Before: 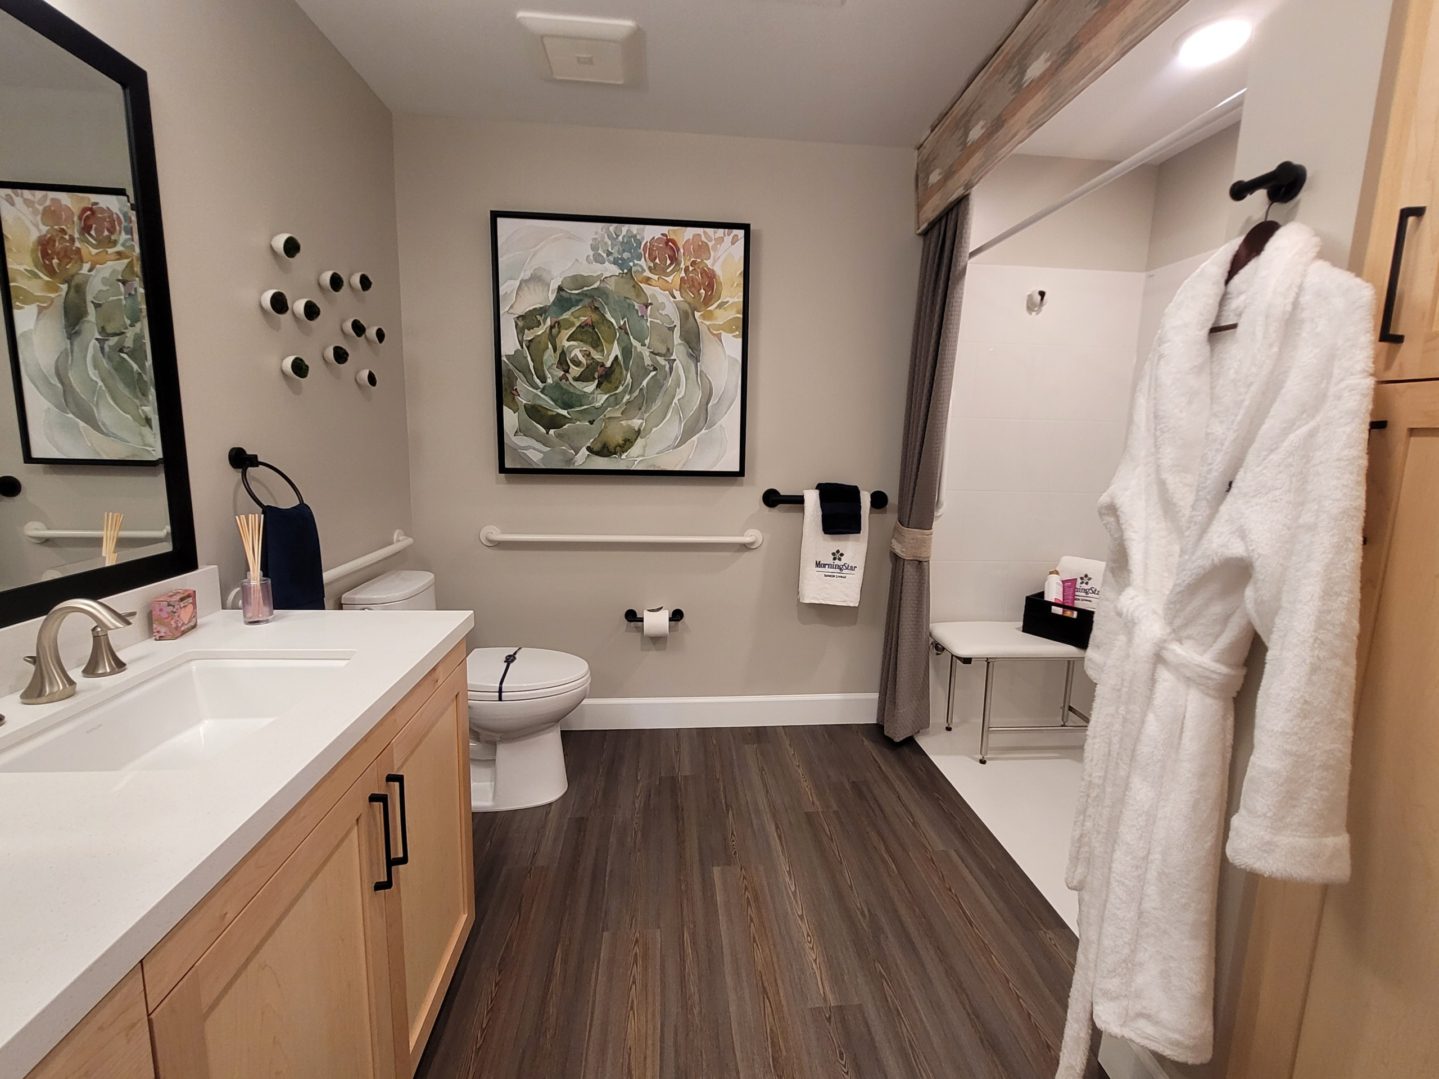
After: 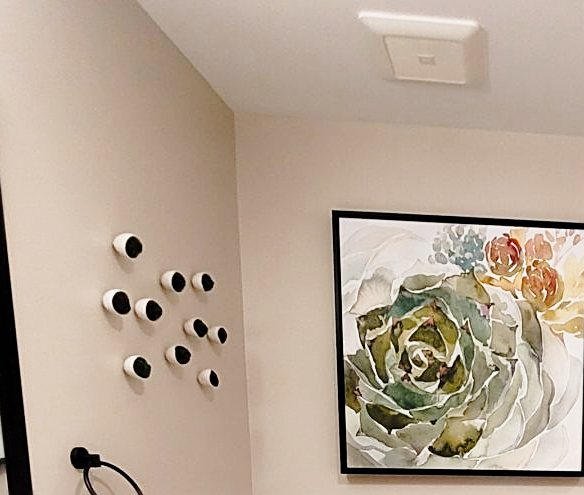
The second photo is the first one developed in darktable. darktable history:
base curve: curves: ch0 [(0, 0) (0.028, 0.03) (0.121, 0.232) (0.46, 0.748) (0.859, 0.968) (1, 1)], preserve colors none
crop and rotate: left 11.002%, top 0.06%, right 48.409%, bottom 54.022%
sharpen: on, module defaults
color balance rgb: shadows lift › hue 86.45°, perceptual saturation grading › global saturation 0.498%, perceptual saturation grading › highlights -18.553%, perceptual saturation grading › mid-tones 6.802%, perceptual saturation grading › shadows 28.33%
